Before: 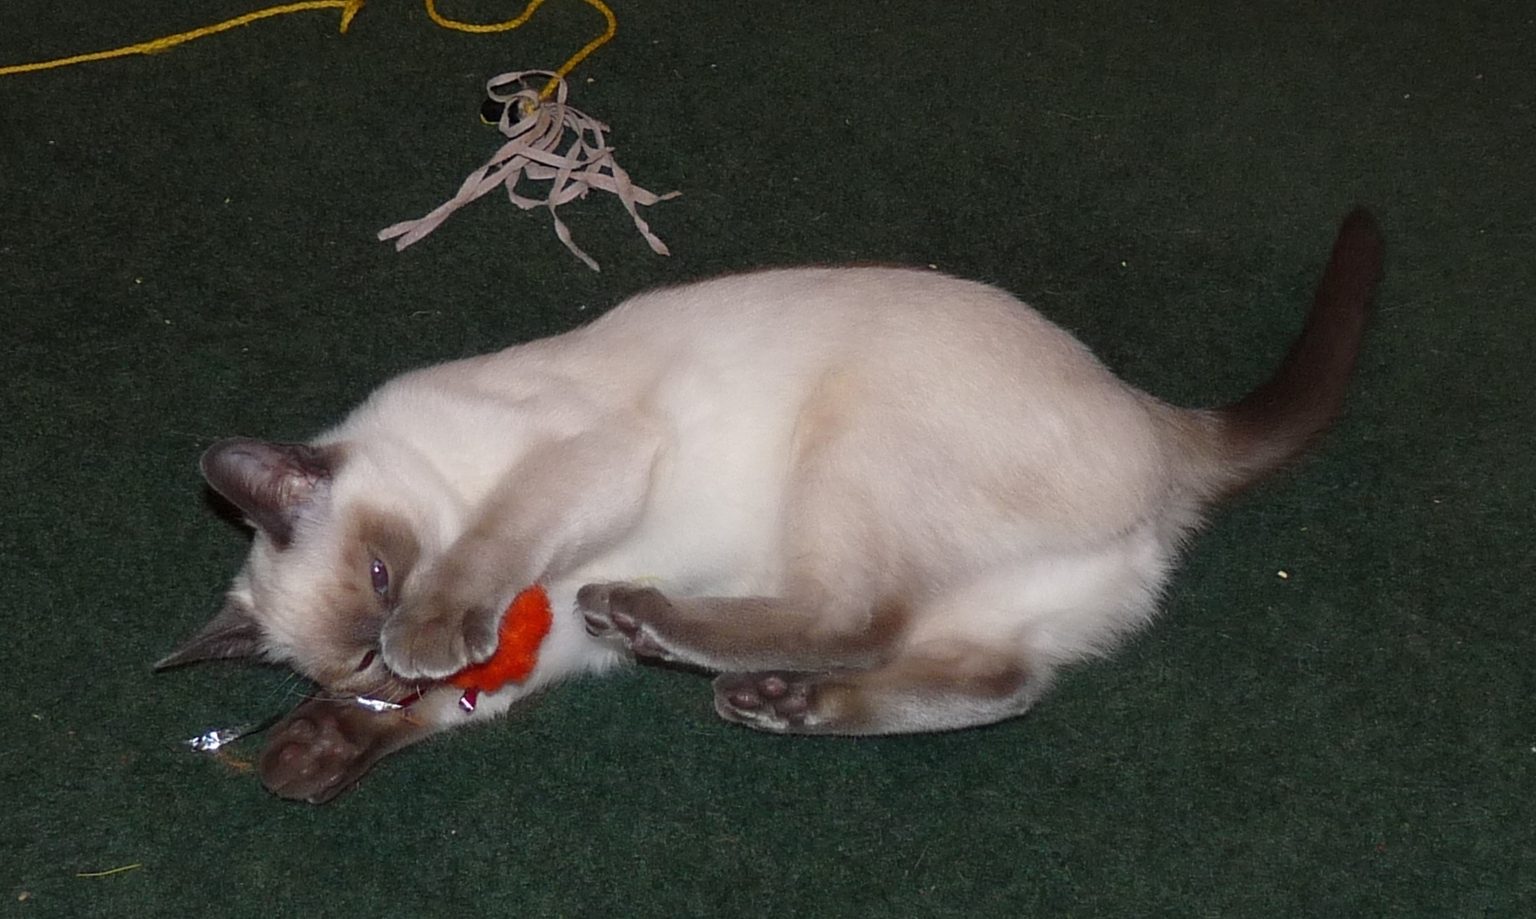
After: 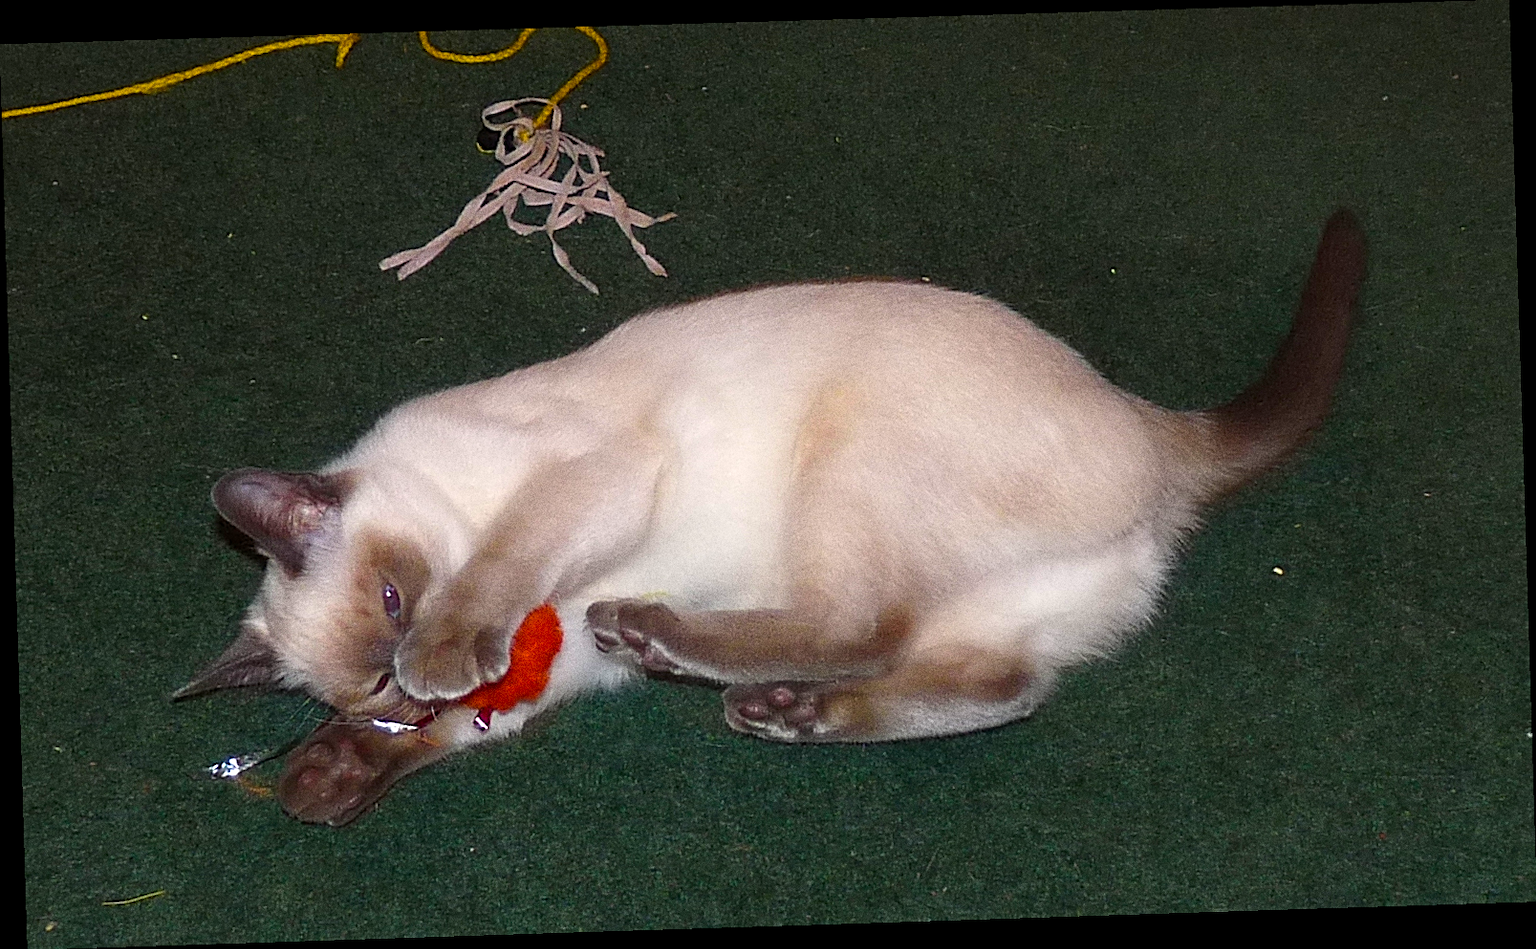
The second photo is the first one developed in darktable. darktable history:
sharpen: on, module defaults
rotate and perspective: rotation -1.77°, lens shift (horizontal) 0.004, automatic cropping off
exposure: compensate highlight preservation false
grain: coarseness 0.09 ISO, strength 40%
color balance rgb: perceptual saturation grading › global saturation 36%, perceptual brilliance grading › global brilliance 10%, global vibrance 20%
